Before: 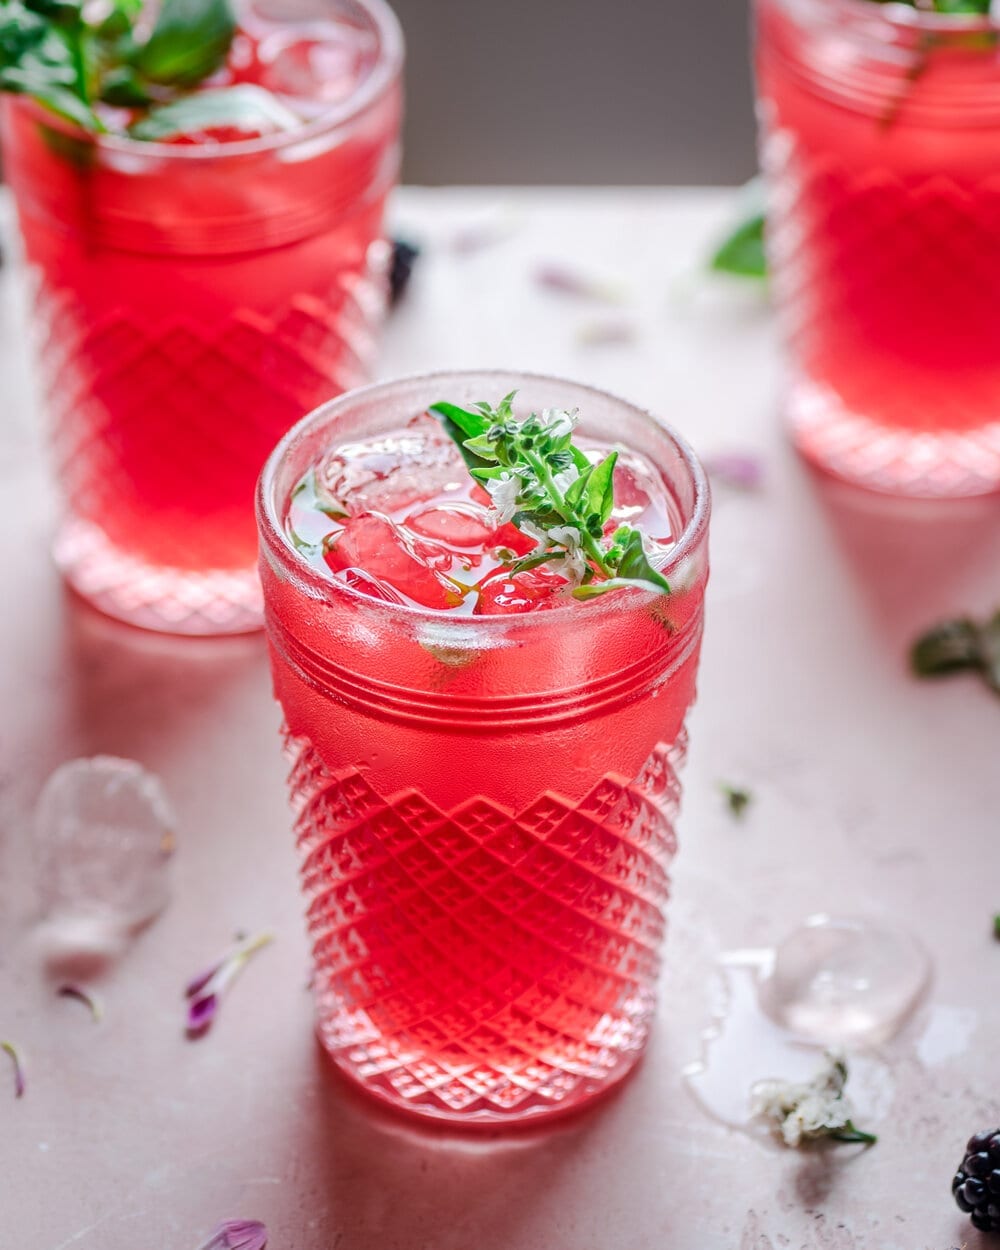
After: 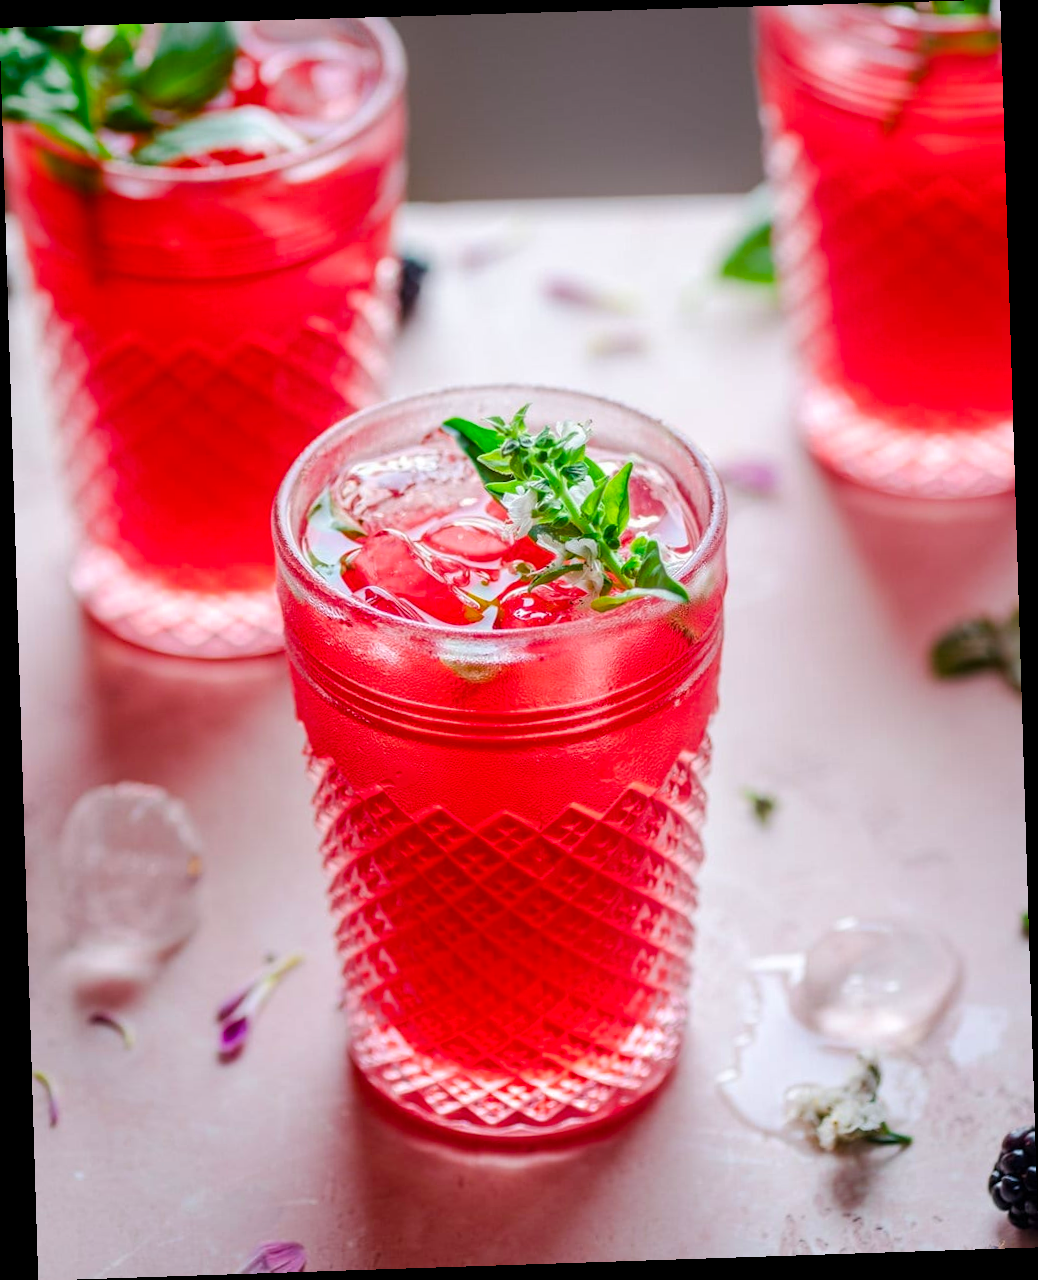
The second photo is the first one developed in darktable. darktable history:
color balance rgb: perceptual saturation grading › global saturation 25%, global vibrance 20%
rotate and perspective: rotation -1.77°, lens shift (horizontal) 0.004, automatic cropping off
